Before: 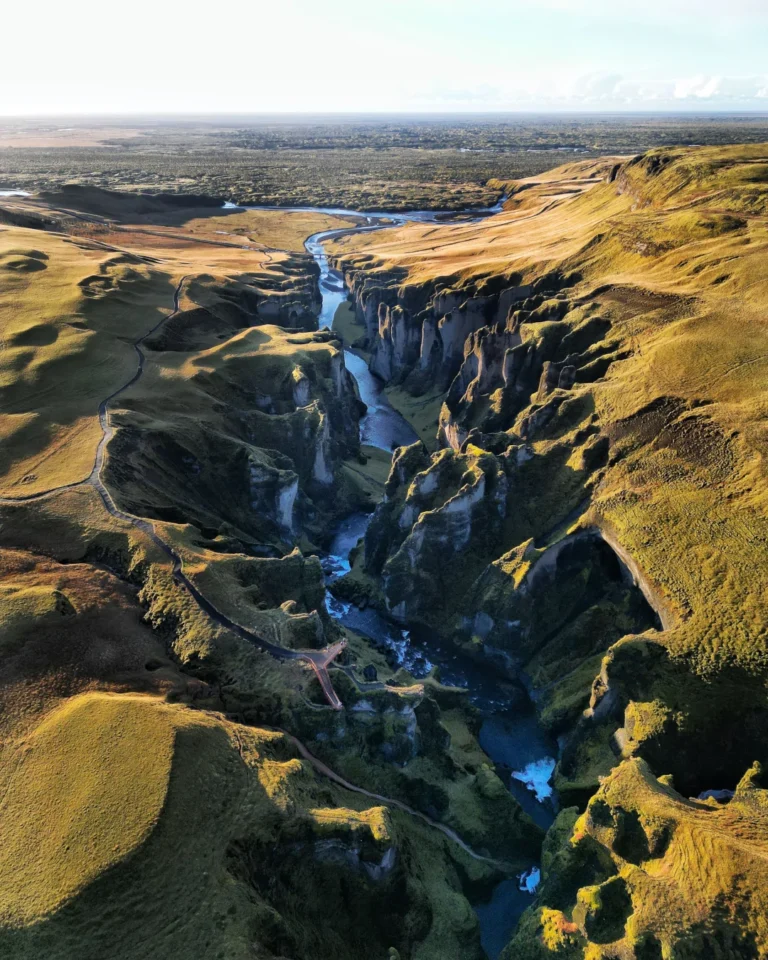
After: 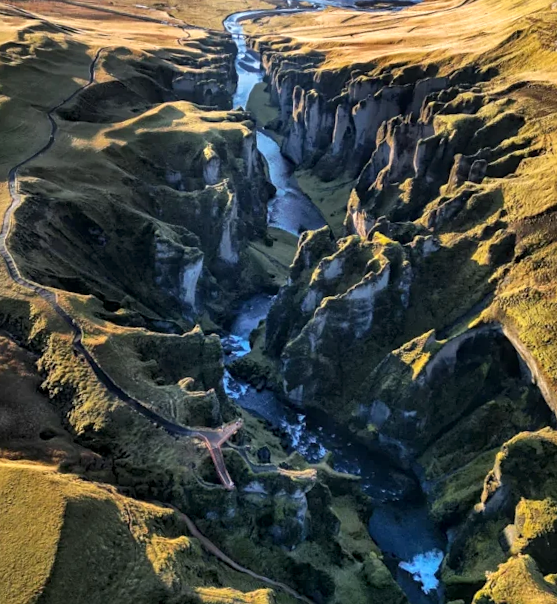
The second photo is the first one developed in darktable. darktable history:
crop and rotate: angle -3.37°, left 9.79%, top 20.73%, right 12.42%, bottom 11.82%
sharpen: amount 0.2
exposure: exposure 0.2 EV, compensate highlight preservation false
local contrast: on, module defaults
